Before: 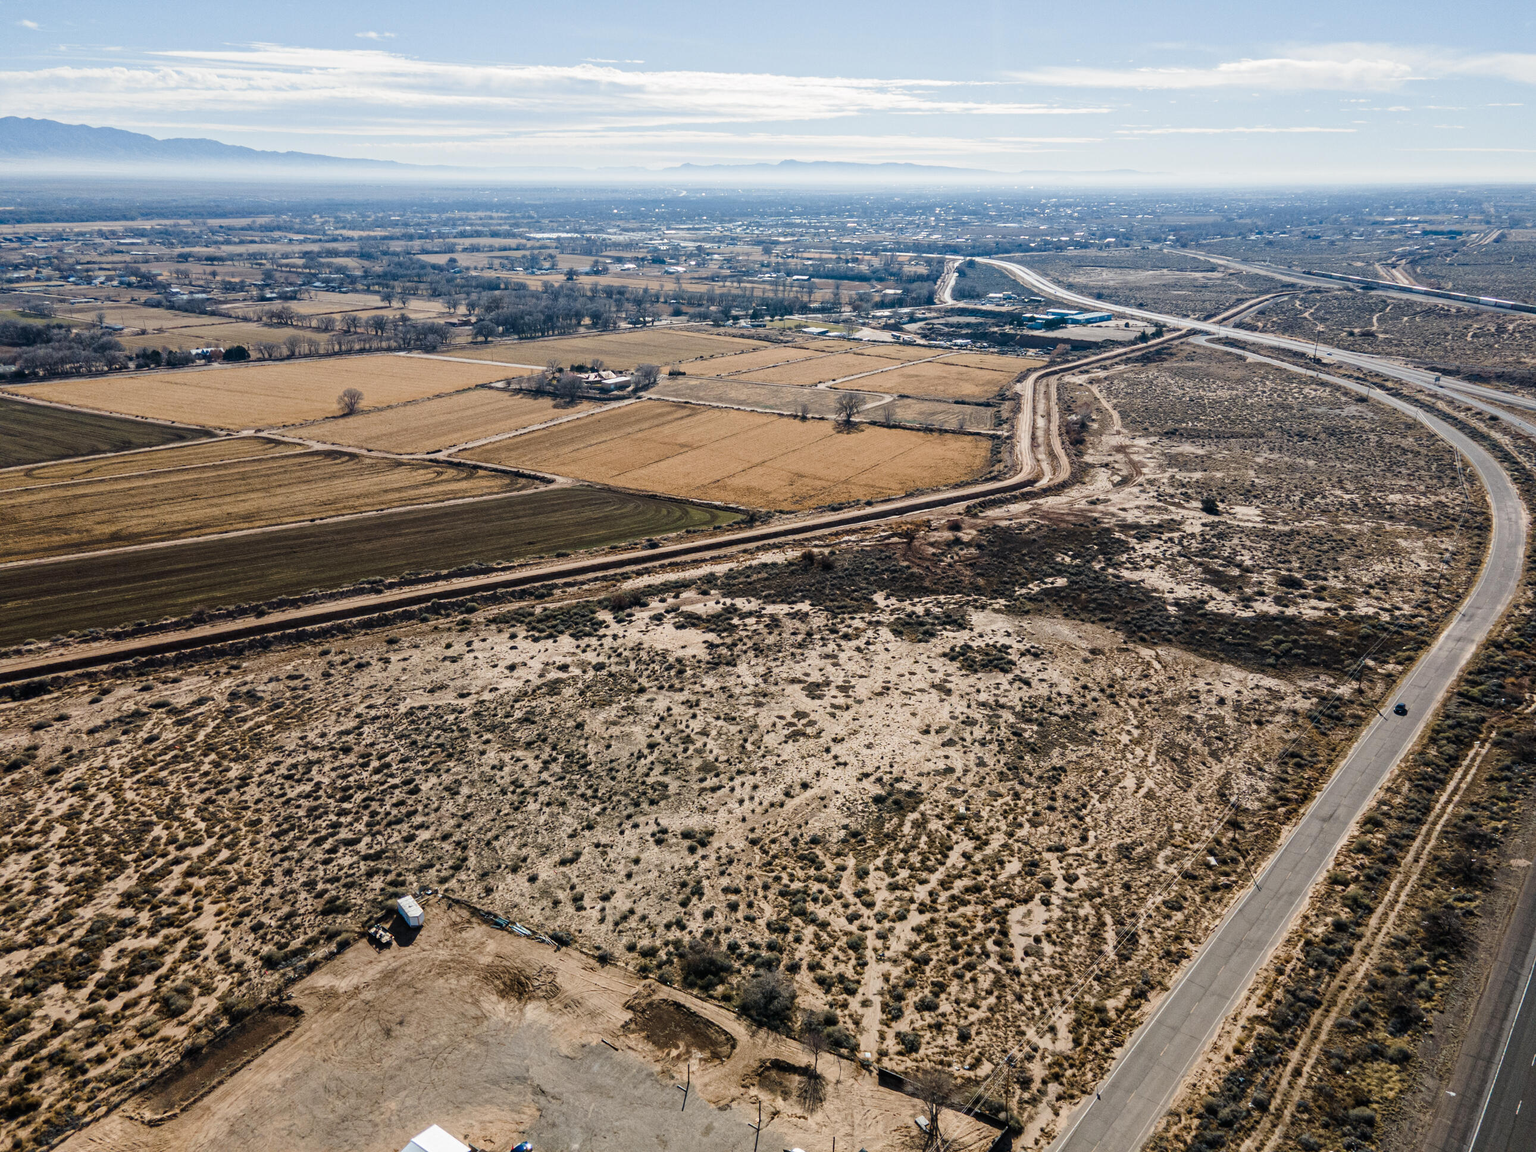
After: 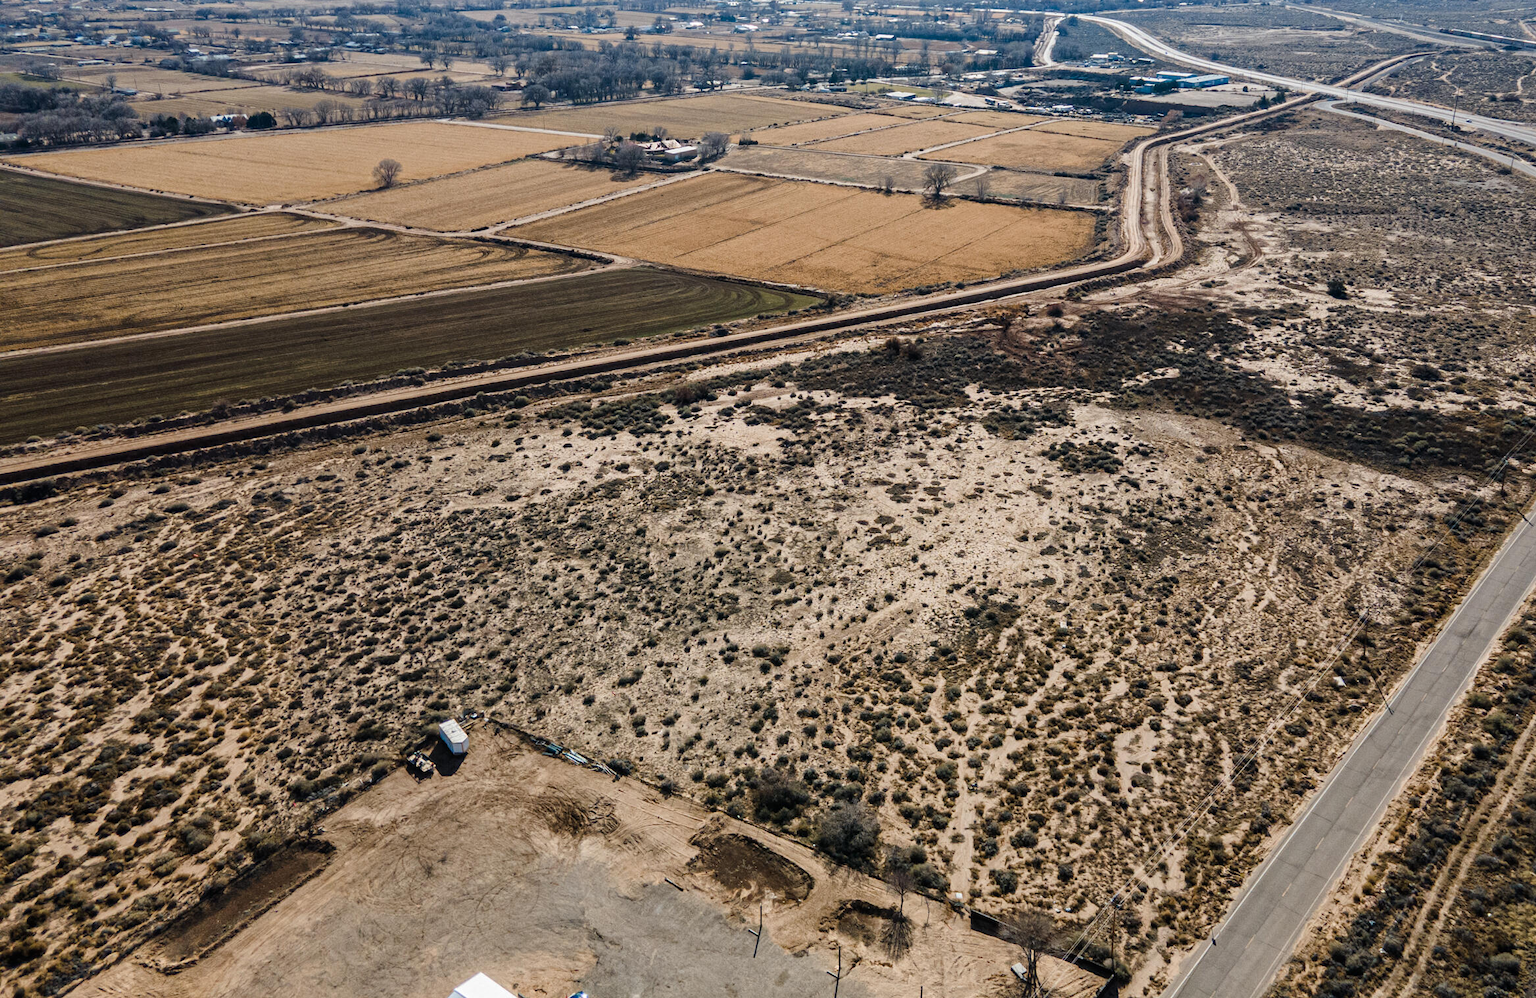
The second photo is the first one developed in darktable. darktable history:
crop: top 21.277%, right 9.383%, bottom 0.248%
